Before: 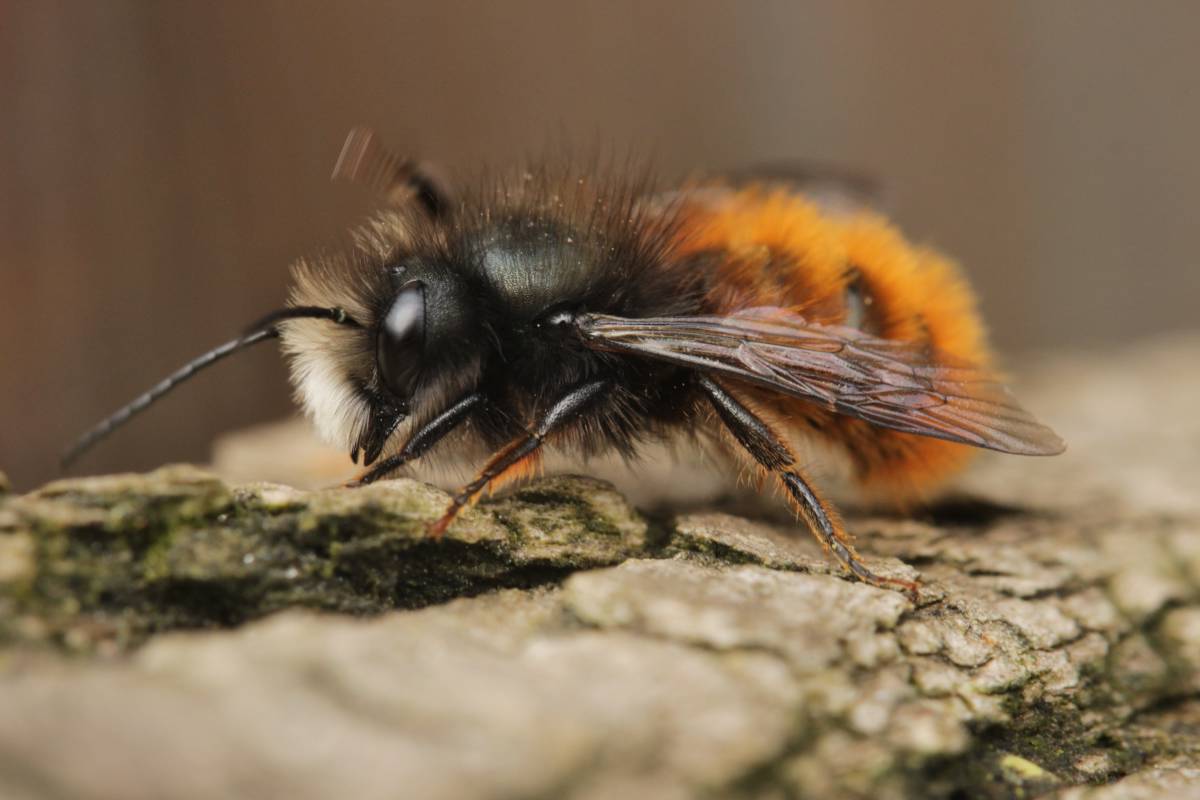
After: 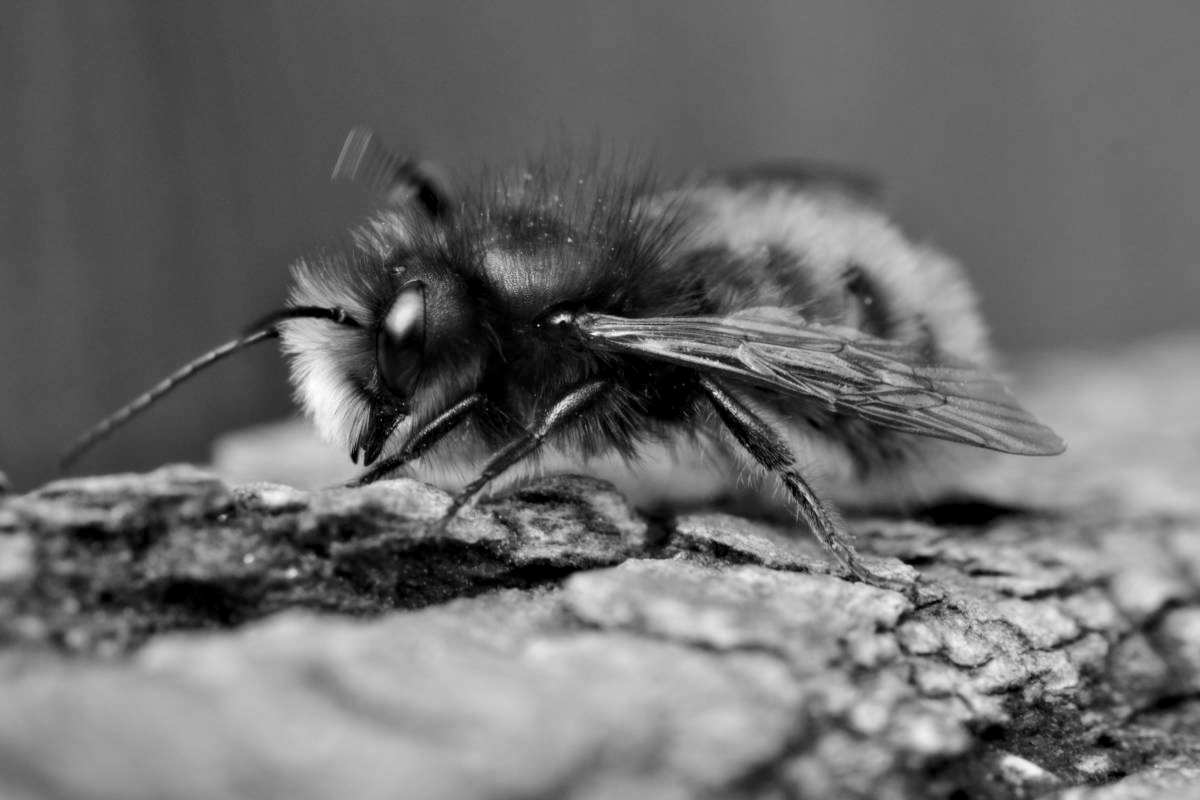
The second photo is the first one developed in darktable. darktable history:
contrast equalizer: y [[0.513, 0.565, 0.608, 0.562, 0.512, 0.5], [0.5 ×6], [0.5, 0.5, 0.5, 0.528, 0.598, 0.658], [0 ×6], [0 ×6]]
monochrome: a 32, b 64, size 2.3
